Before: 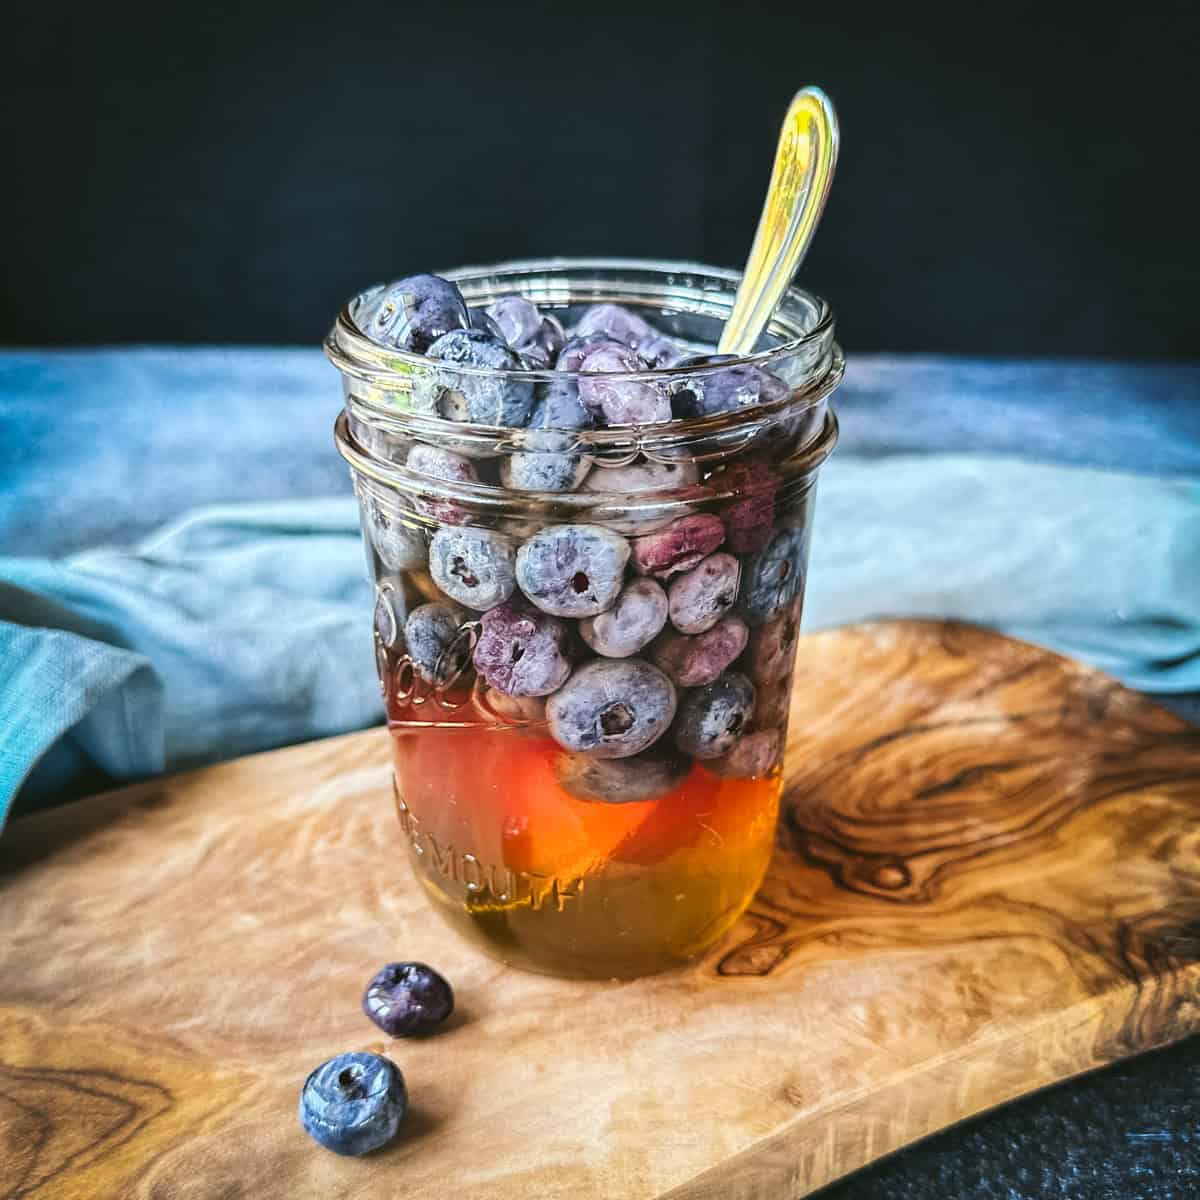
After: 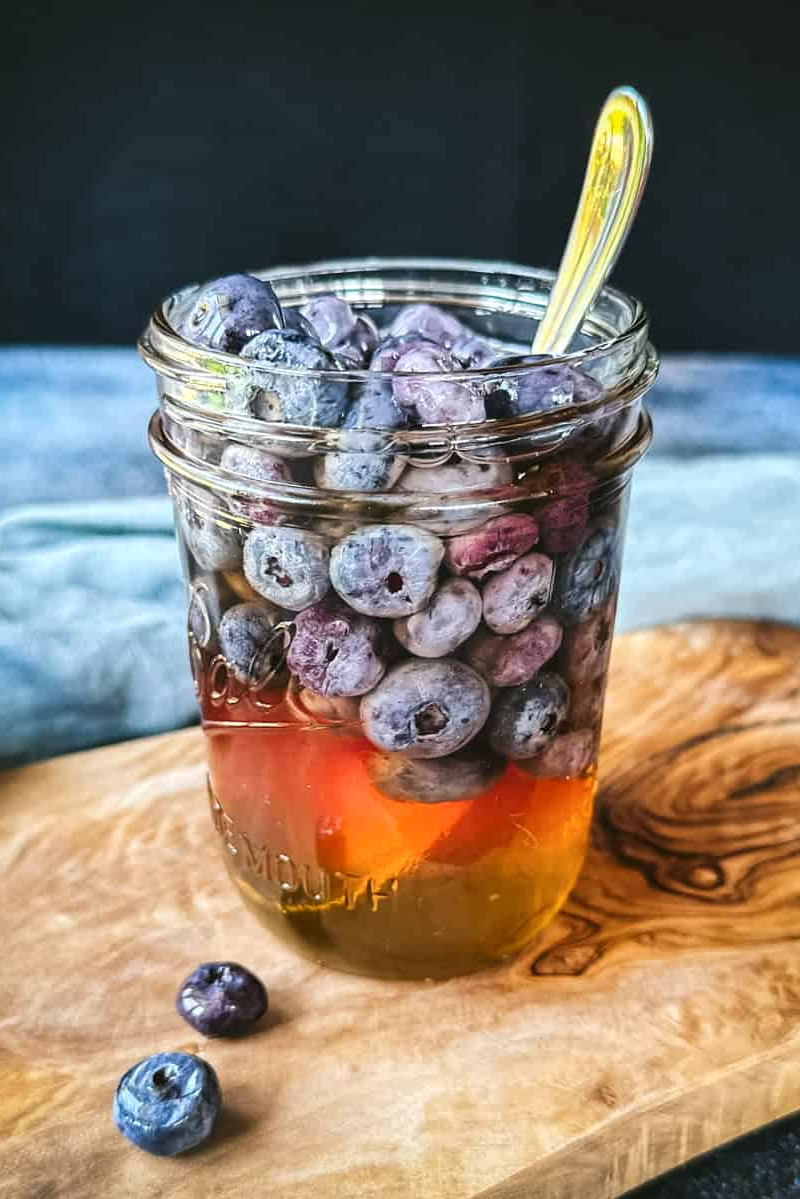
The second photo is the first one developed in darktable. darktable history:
crop and rotate: left 15.546%, right 17.787%
local contrast: mode bilateral grid, contrast 20, coarseness 50, detail 120%, midtone range 0.2
